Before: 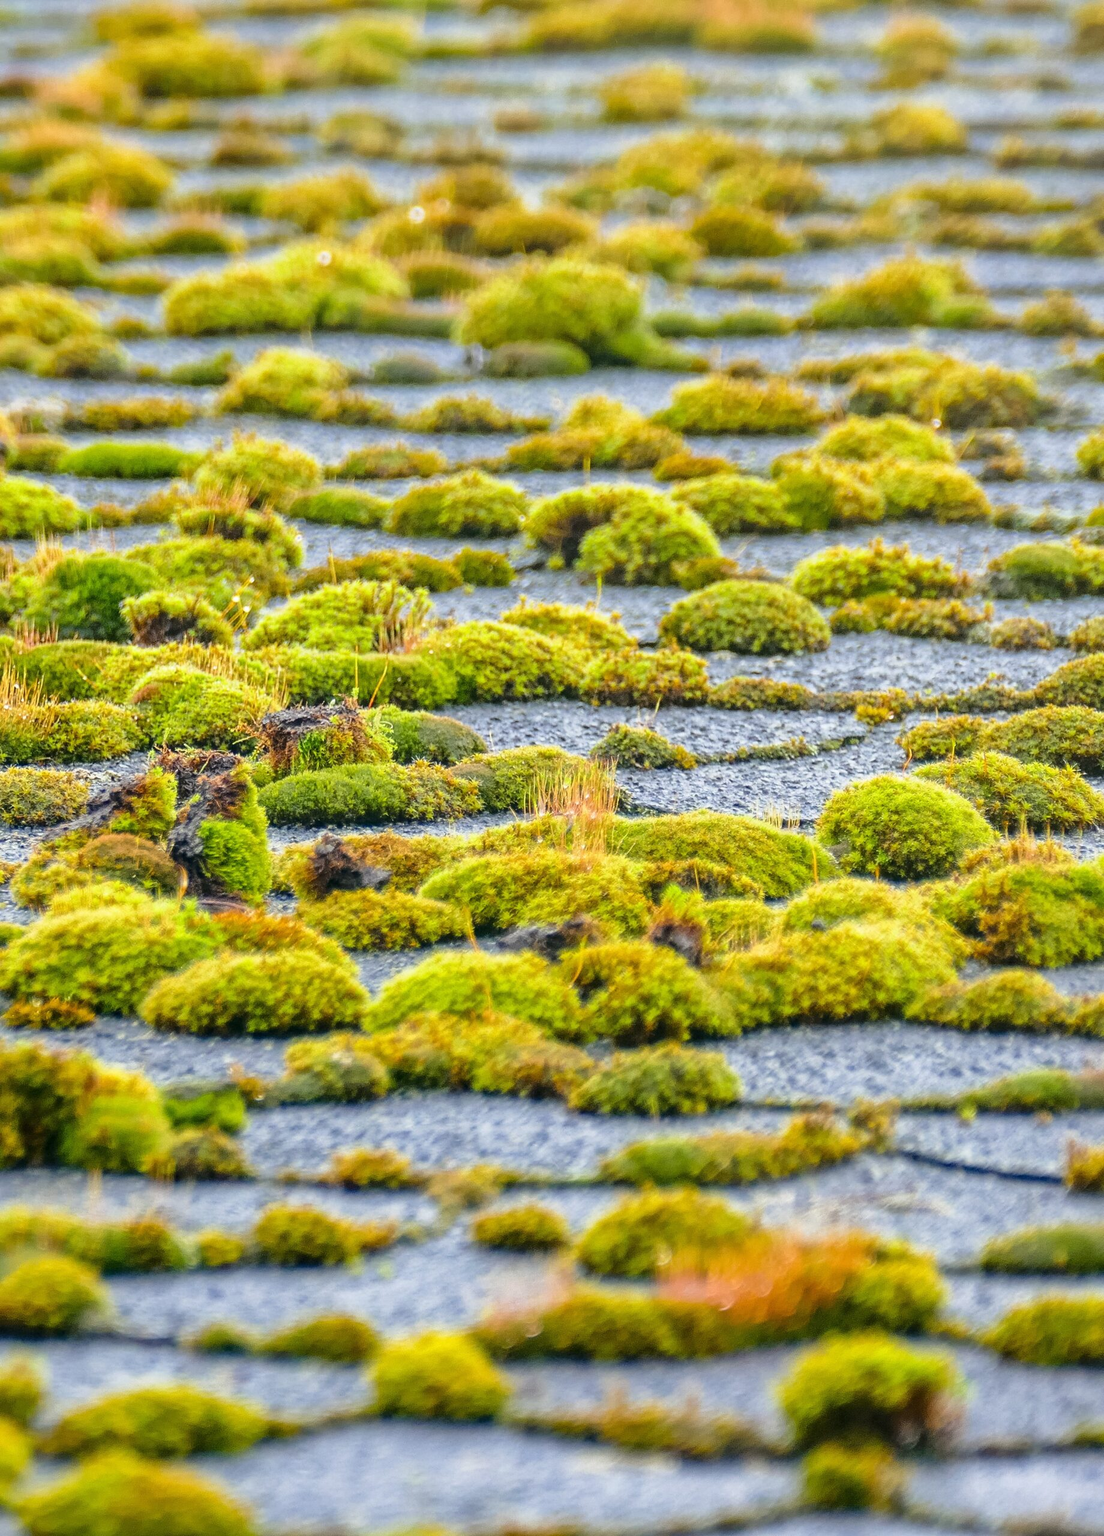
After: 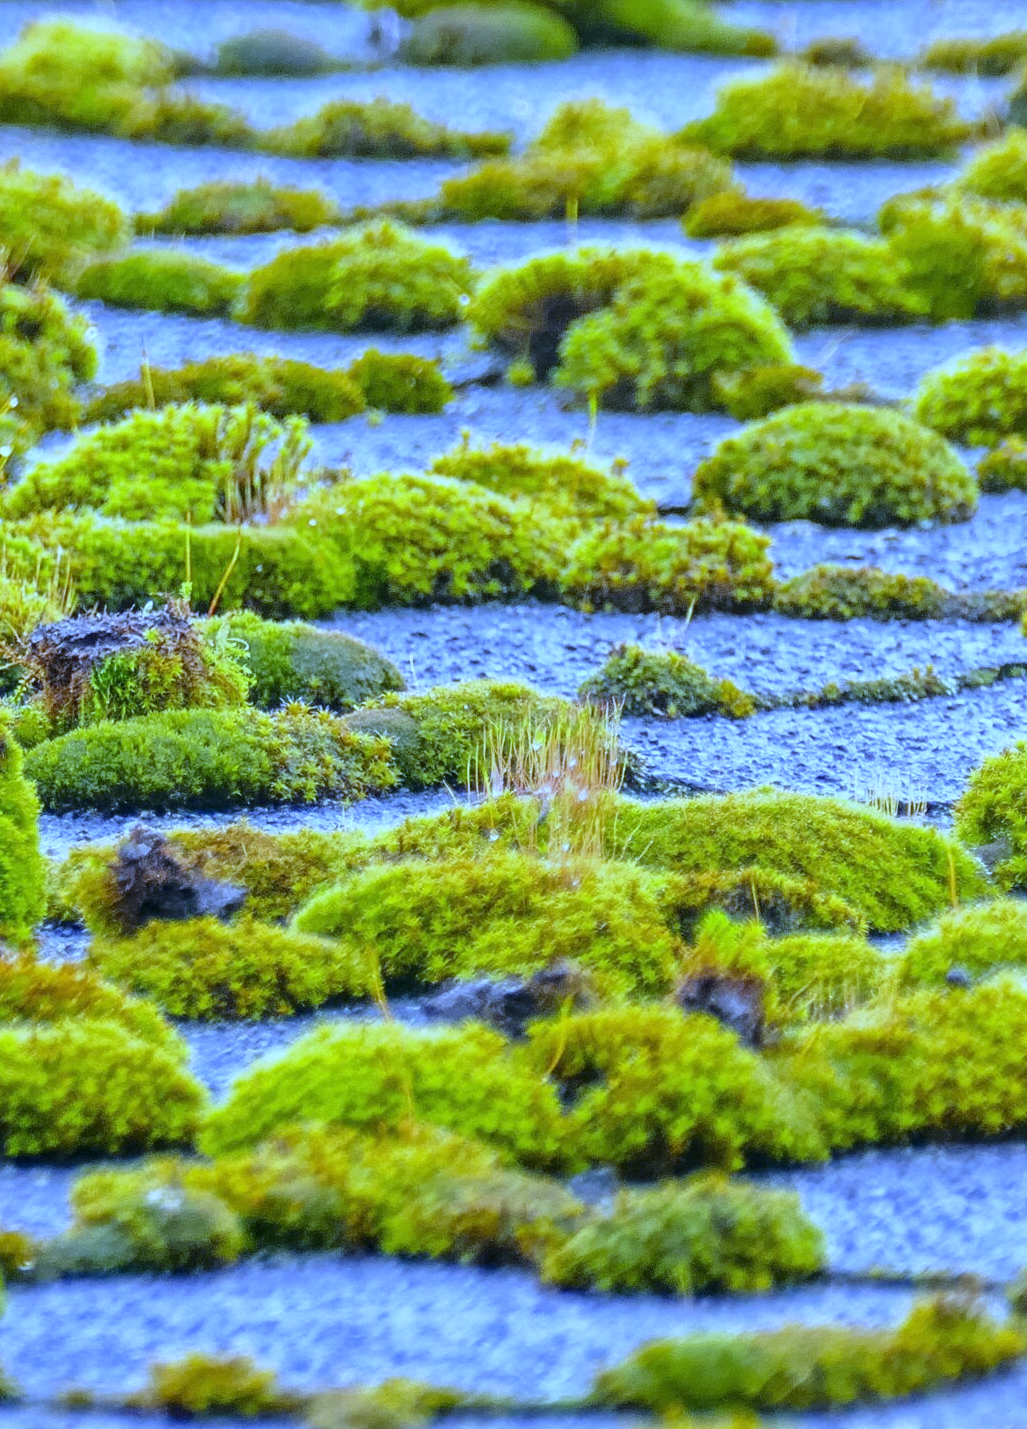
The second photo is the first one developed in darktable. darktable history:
crop and rotate: left 22.13%, top 22.054%, right 22.026%, bottom 22.102%
white balance: red 0.766, blue 1.537
